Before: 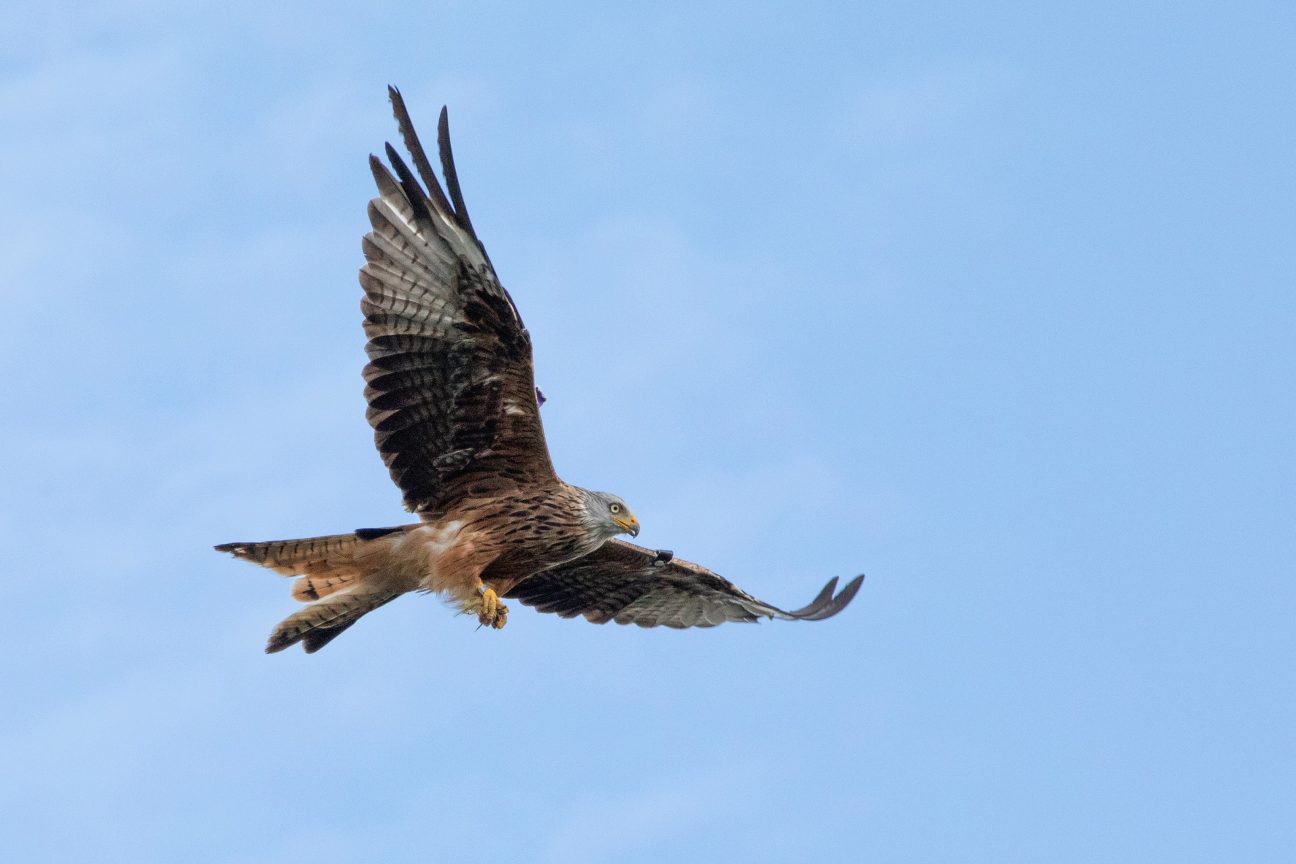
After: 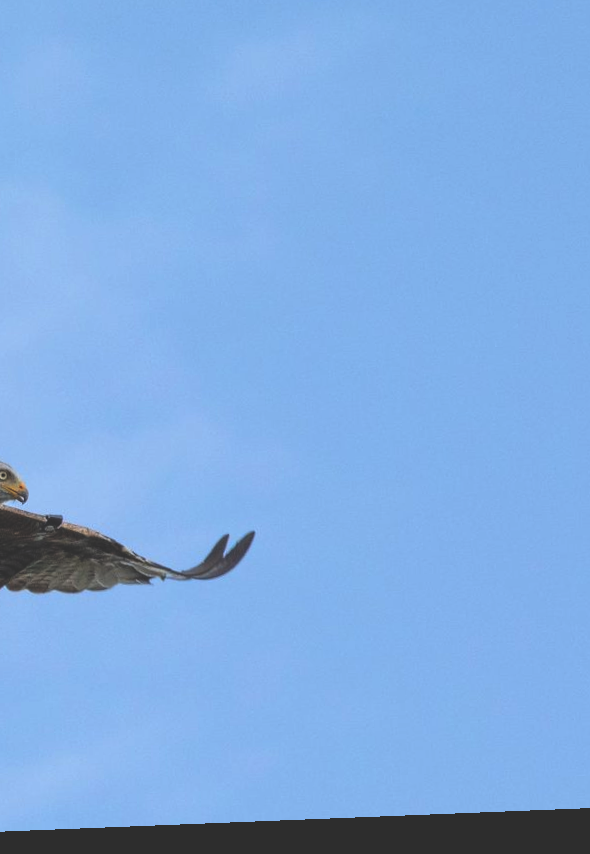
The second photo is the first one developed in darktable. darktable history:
crop: left 47.628%, top 6.643%, right 7.874%
rotate and perspective: rotation -2.29°, automatic cropping off
rgb curve: curves: ch0 [(0, 0.186) (0.314, 0.284) (0.775, 0.708) (1, 1)], compensate middle gray true, preserve colors none
